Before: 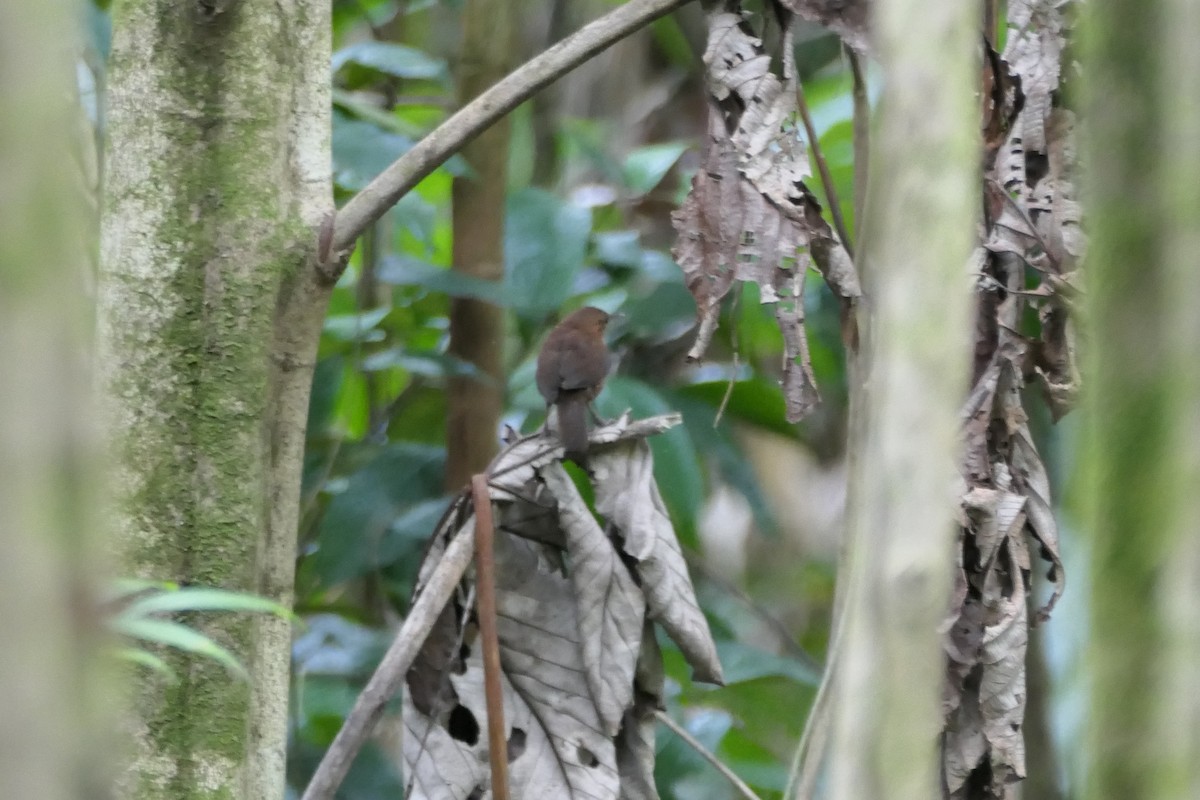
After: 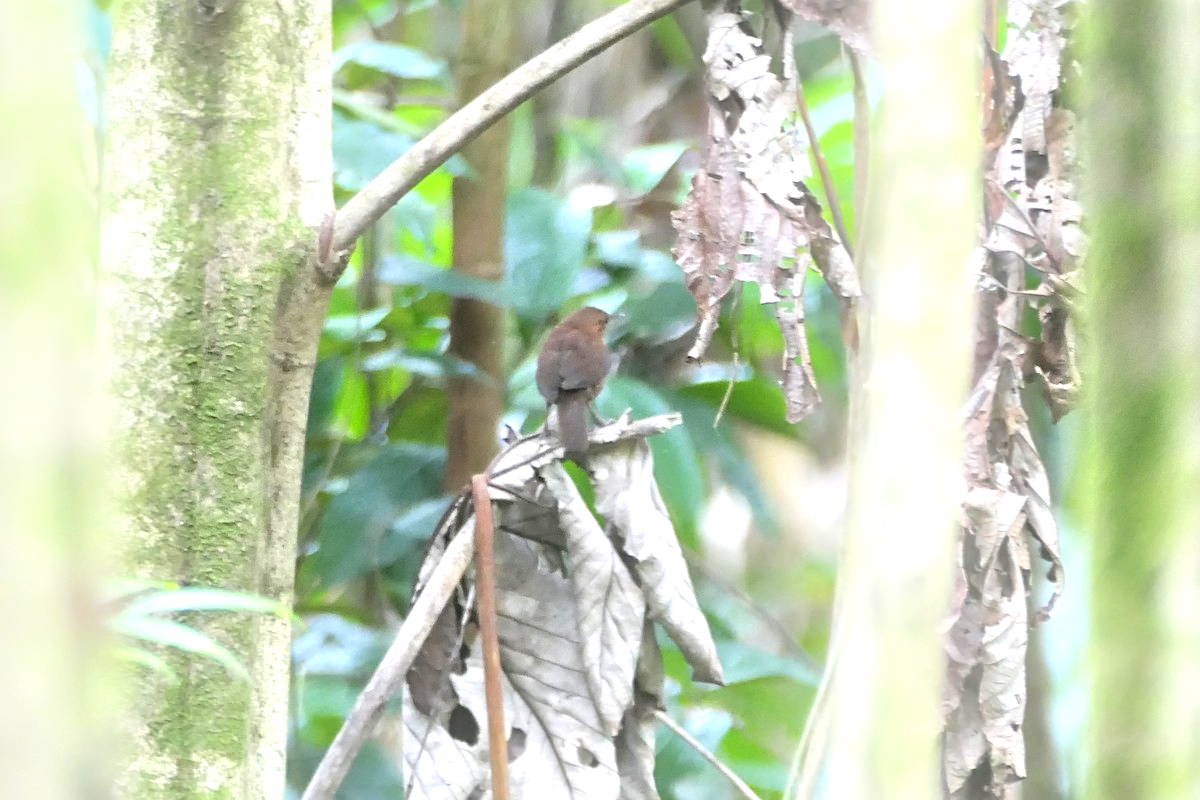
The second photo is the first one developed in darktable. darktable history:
sharpen: radius 2.529, amount 0.323
bloom: size 15%, threshold 97%, strength 7%
exposure: exposure 1.223 EV, compensate highlight preservation false
